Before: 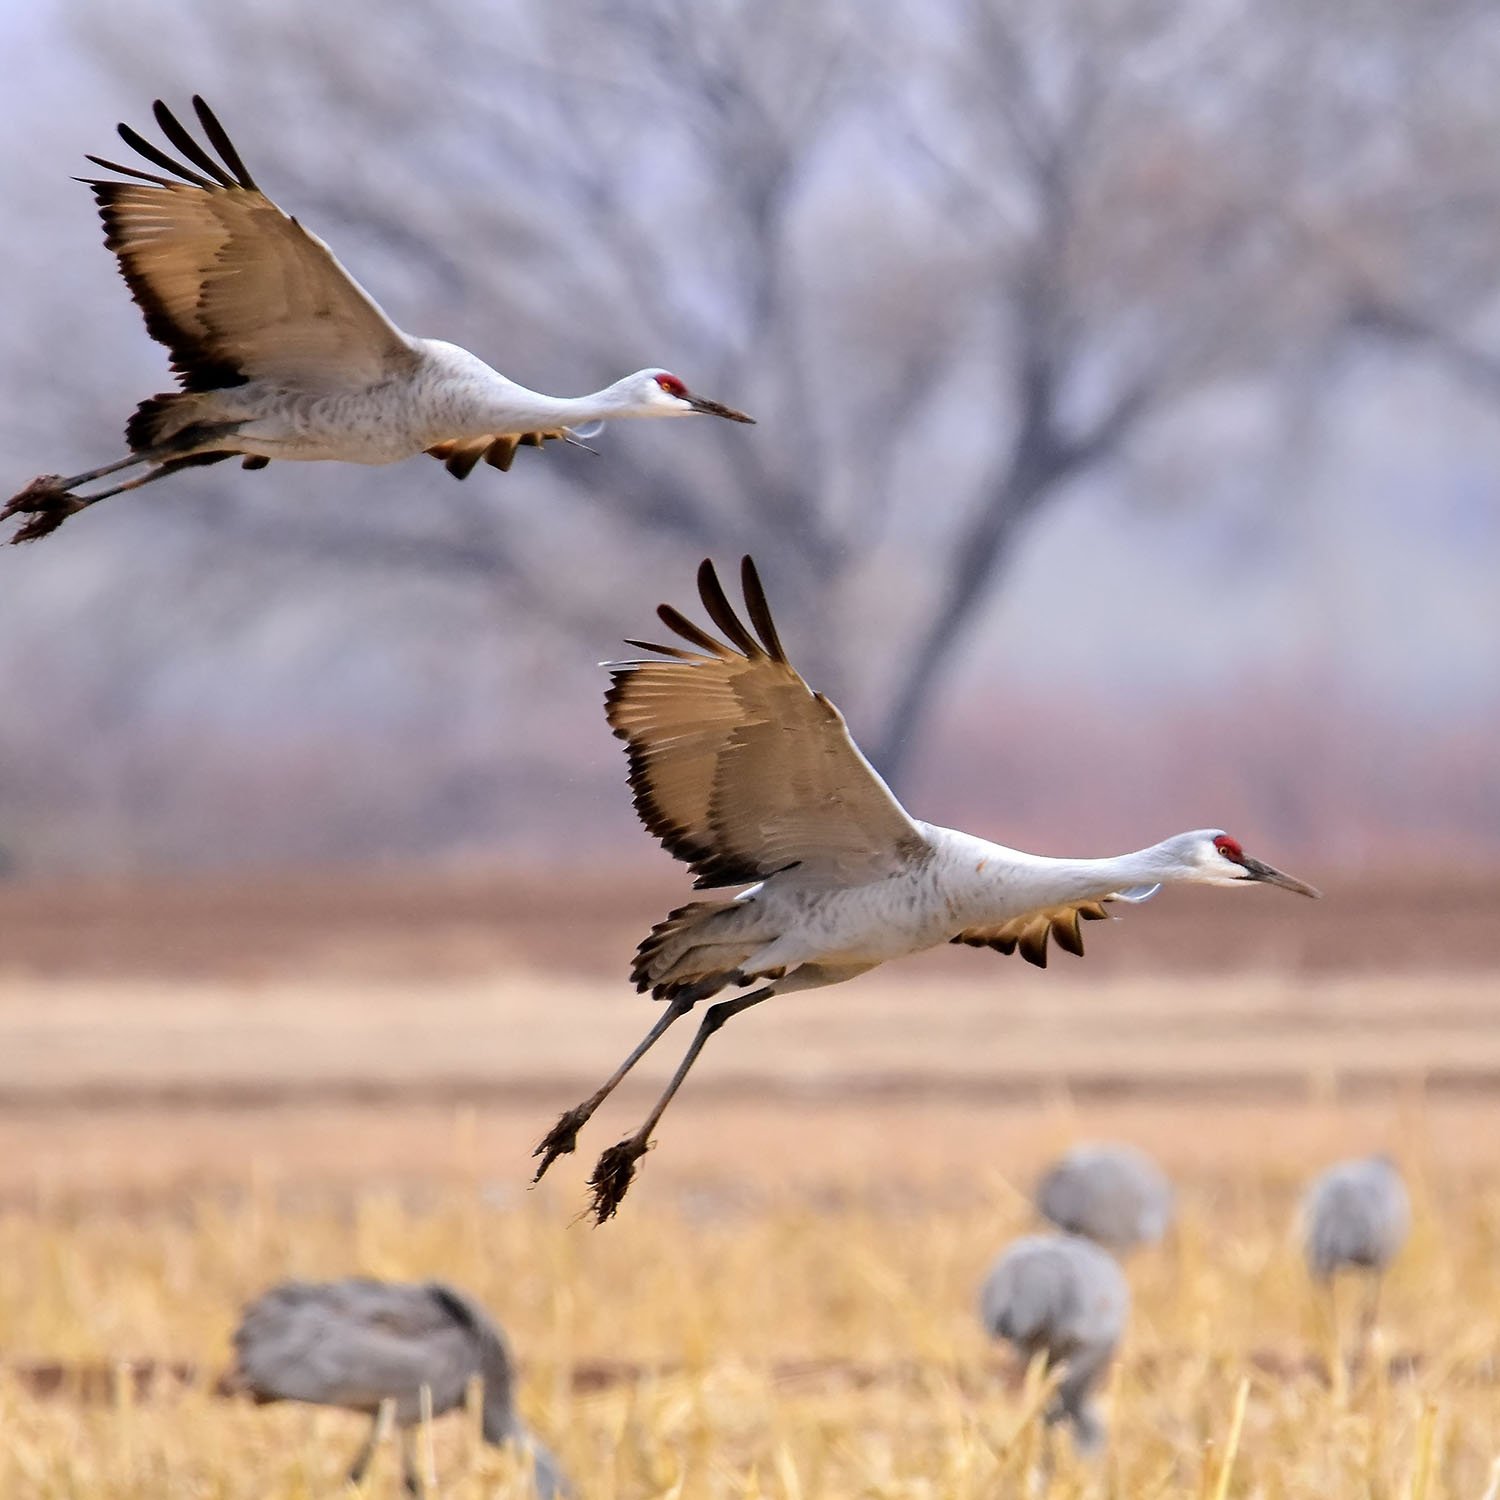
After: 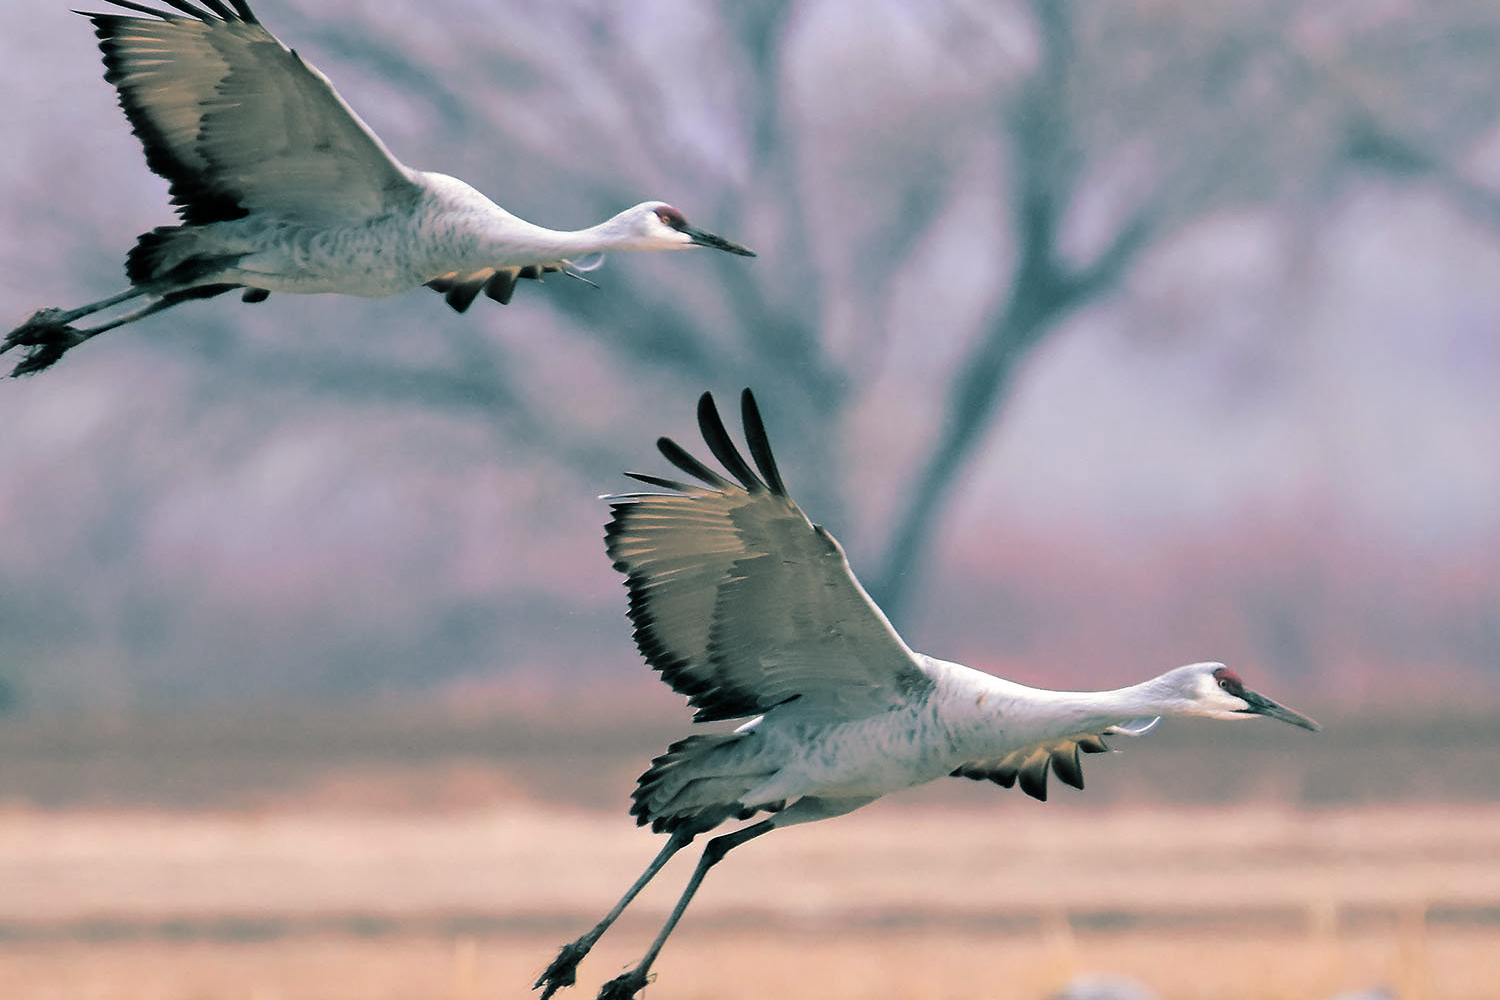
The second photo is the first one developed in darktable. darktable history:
tone curve: curves: ch0 [(0, 0) (0.253, 0.237) (1, 1)]; ch1 [(0, 0) (0.411, 0.385) (0.502, 0.506) (0.557, 0.565) (0.66, 0.683) (1, 1)]; ch2 [(0, 0) (0.394, 0.413) (0.5, 0.5) (1, 1)], color space Lab, independent channels, preserve colors none
split-toning: shadows › hue 186.43°, highlights › hue 49.29°, compress 30.29%
crop: top 11.166%, bottom 22.168%
